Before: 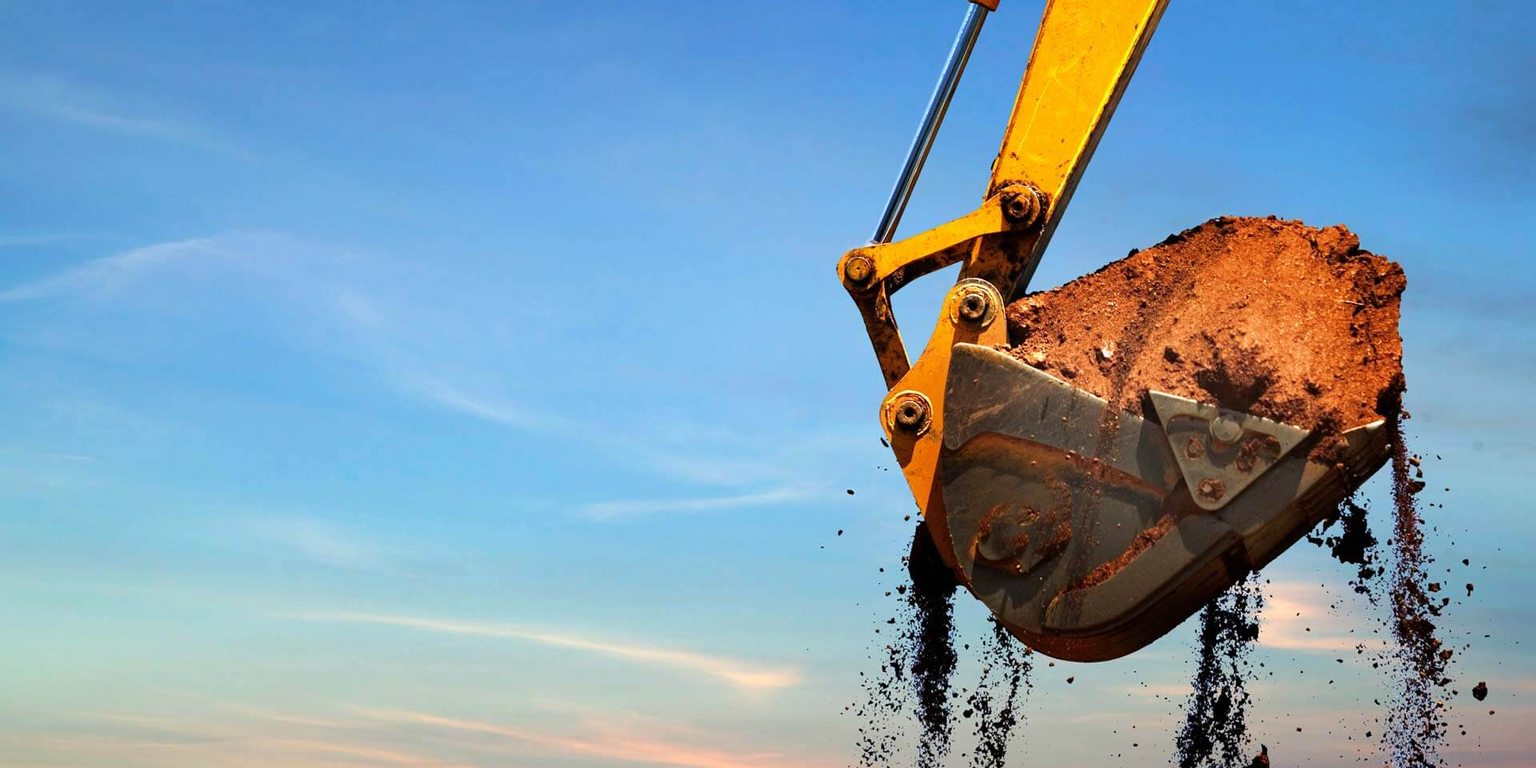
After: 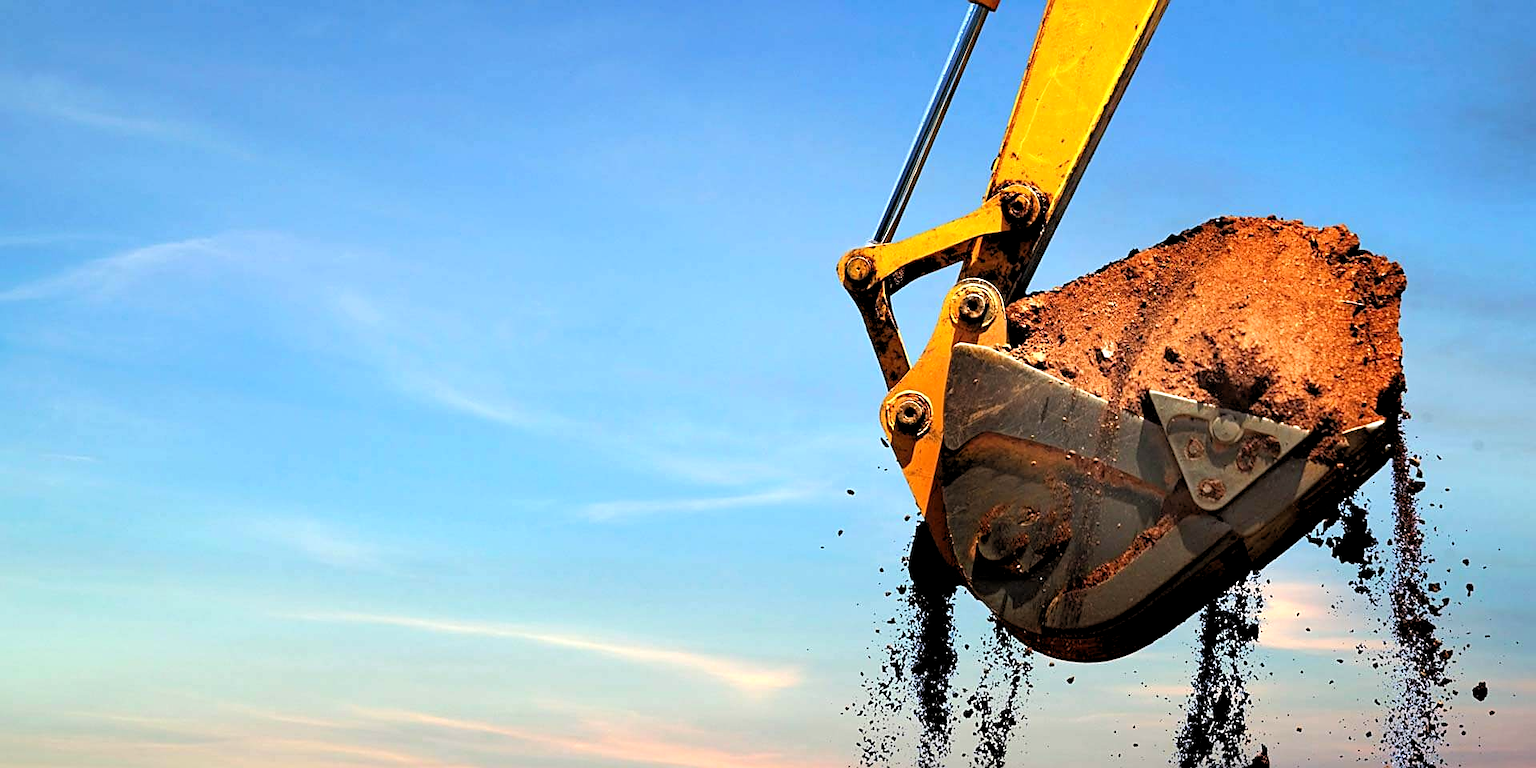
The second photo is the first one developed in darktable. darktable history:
rgb levels: levels [[0.01, 0.419, 0.839], [0, 0.5, 1], [0, 0.5, 1]]
exposure: exposure 0.078 EV, compensate highlight preservation false
sharpen: on, module defaults
